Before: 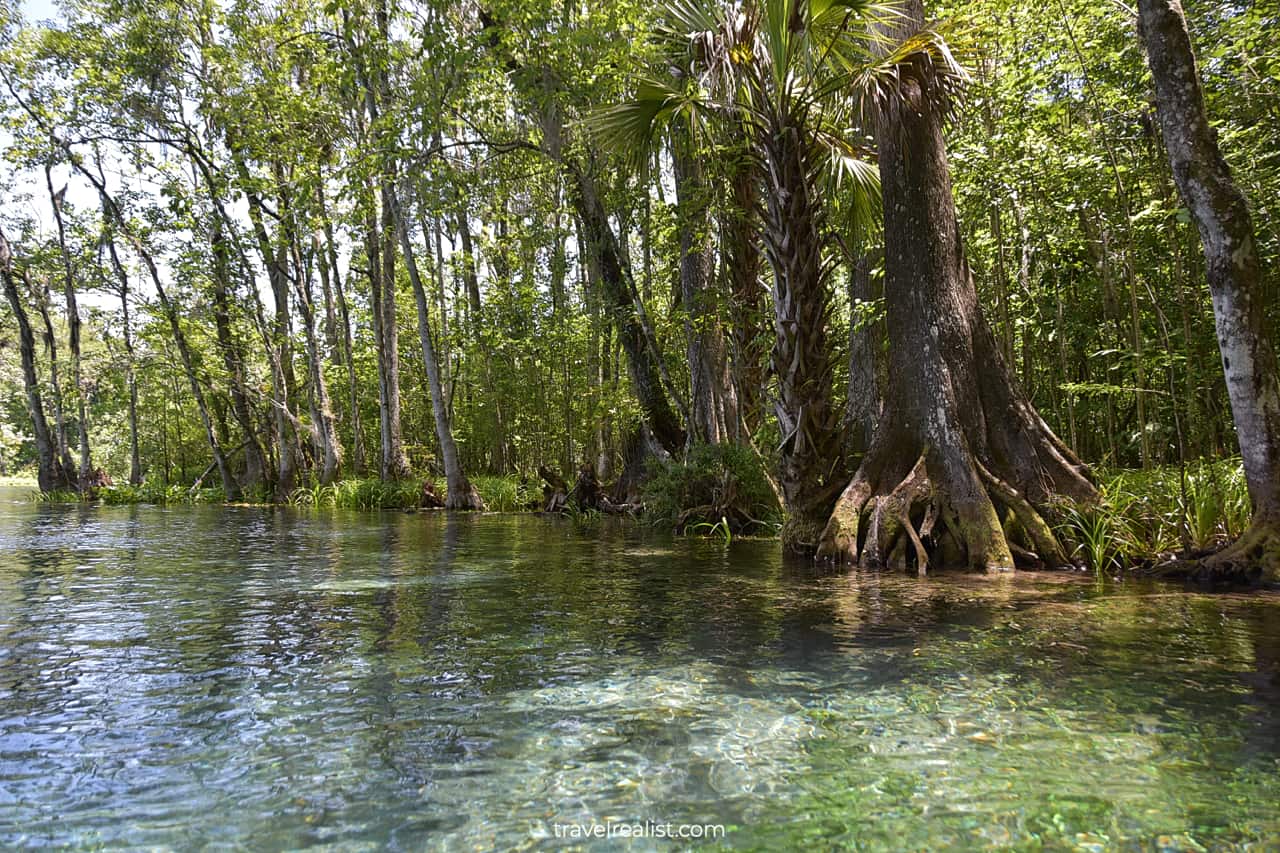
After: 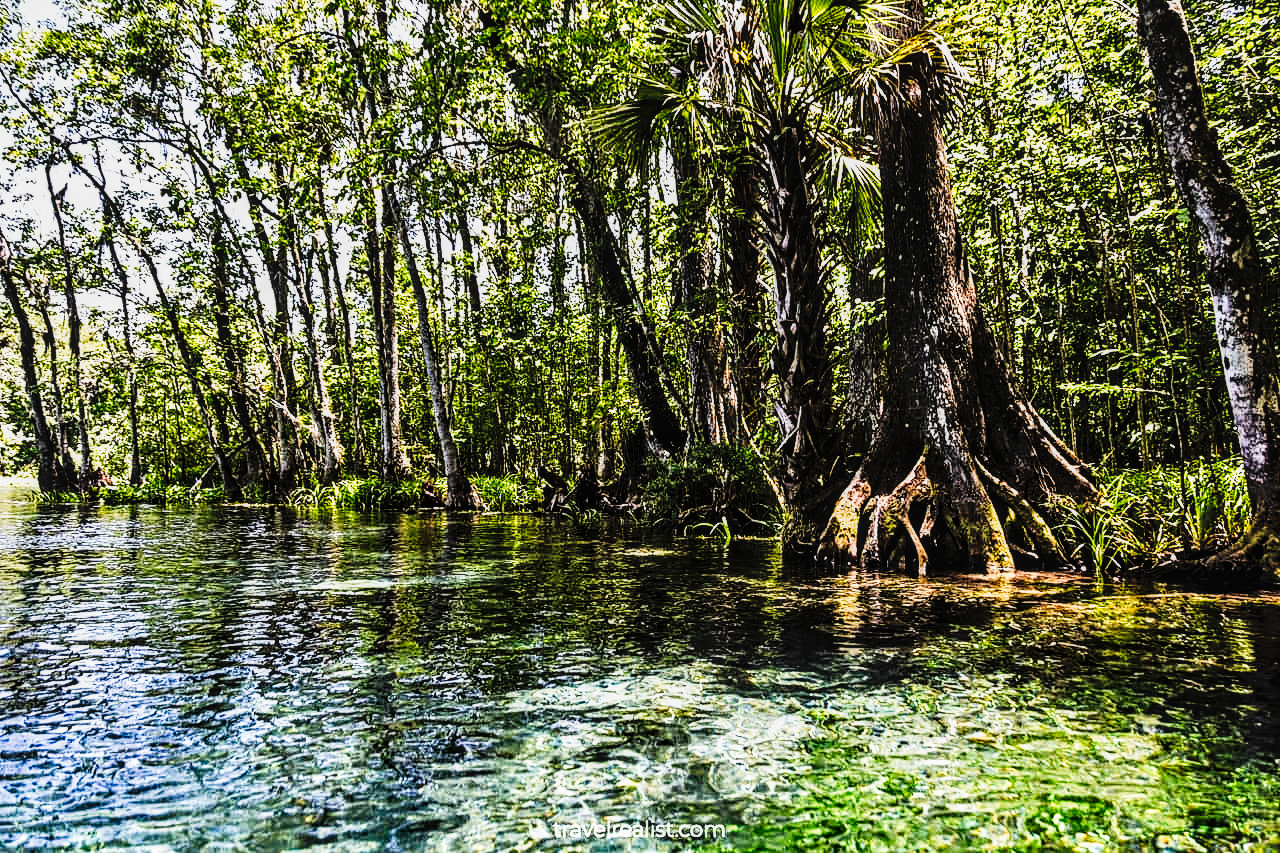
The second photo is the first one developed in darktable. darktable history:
local contrast: on, module defaults
tone curve: curves: ch0 [(0, 0) (0.003, 0.001) (0.011, 0.005) (0.025, 0.01) (0.044, 0.016) (0.069, 0.019) (0.1, 0.024) (0.136, 0.03) (0.177, 0.045) (0.224, 0.071) (0.277, 0.122) (0.335, 0.202) (0.399, 0.326) (0.468, 0.471) (0.543, 0.638) (0.623, 0.798) (0.709, 0.913) (0.801, 0.97) (0.898, 0.983) (1, 1)], preserve colors none
filmic rgb: black relative exposure -7.15 EV, white relative exposure 5.36 EV, hardness 3.02
contrast equalizer: octaves 7, y [[0.5, 0.542, 0.583, 0.625, 0.667, 0.708], [0.5 ×6], [0.5 ×6], [0 ×6], [0 ×6]]
shadows and highlights: soften with gaussian
